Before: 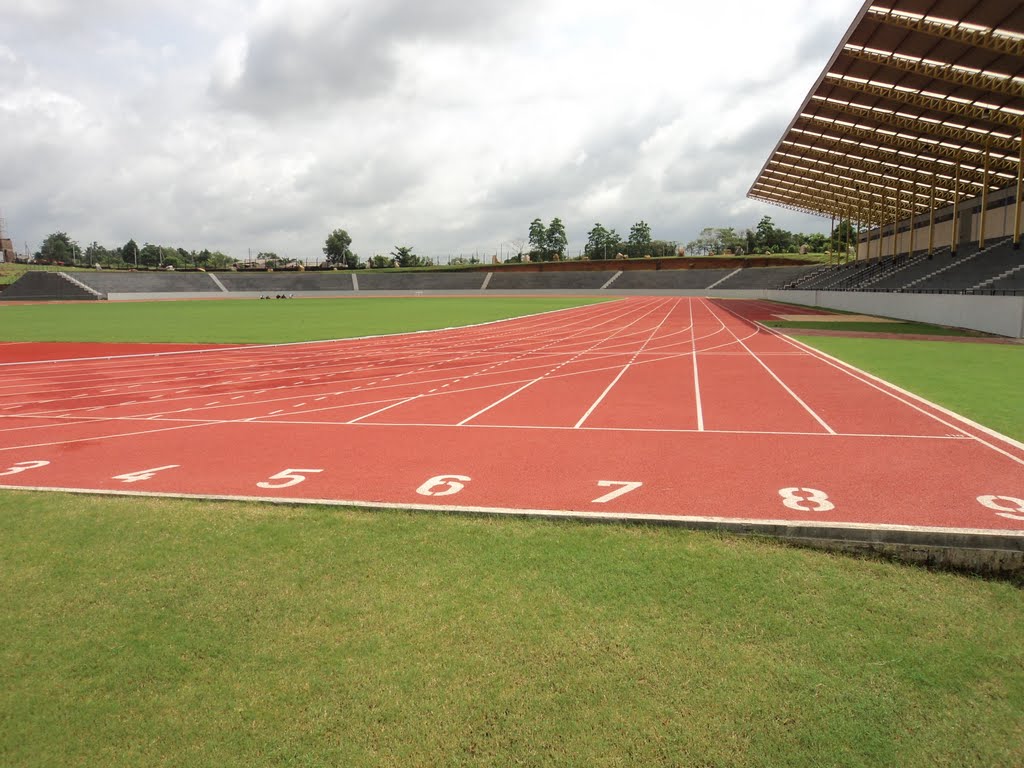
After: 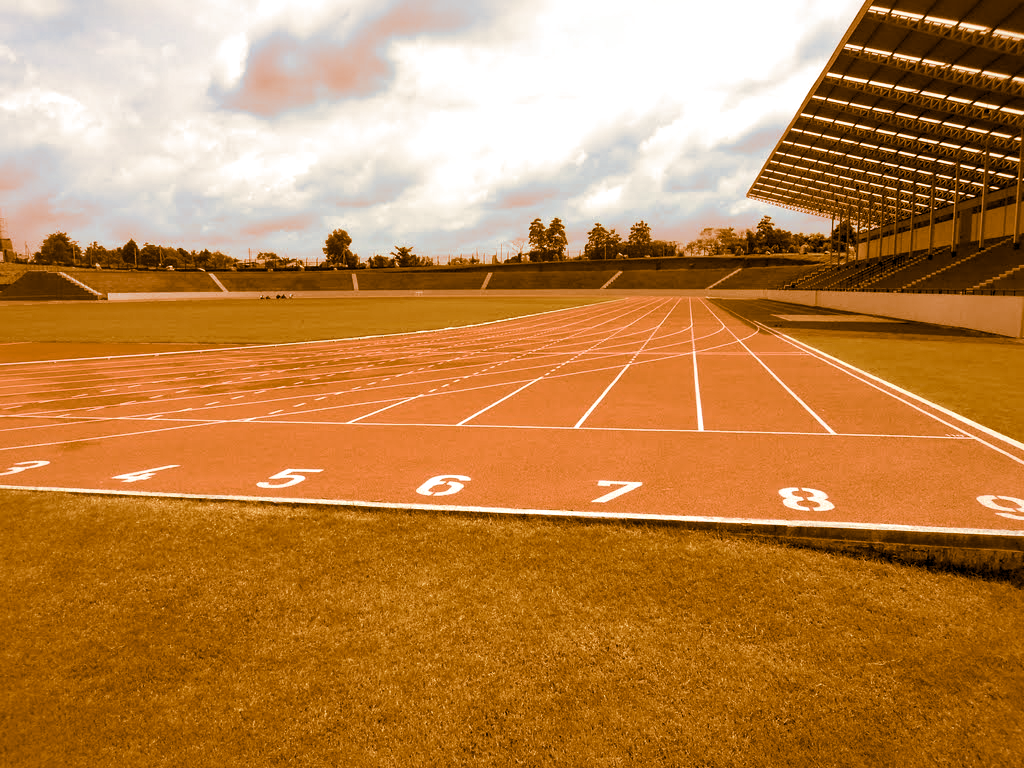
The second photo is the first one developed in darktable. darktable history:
split-toning: shadows › hue 26°, shadows › saturation 0.92, highlights › hue 40°, highlights › saturation 0.92, balance -63, compress 0%
local contrast: mode bilateral grid, contrast 25, coarseness 60, detail 151%, midtone range 0.2
